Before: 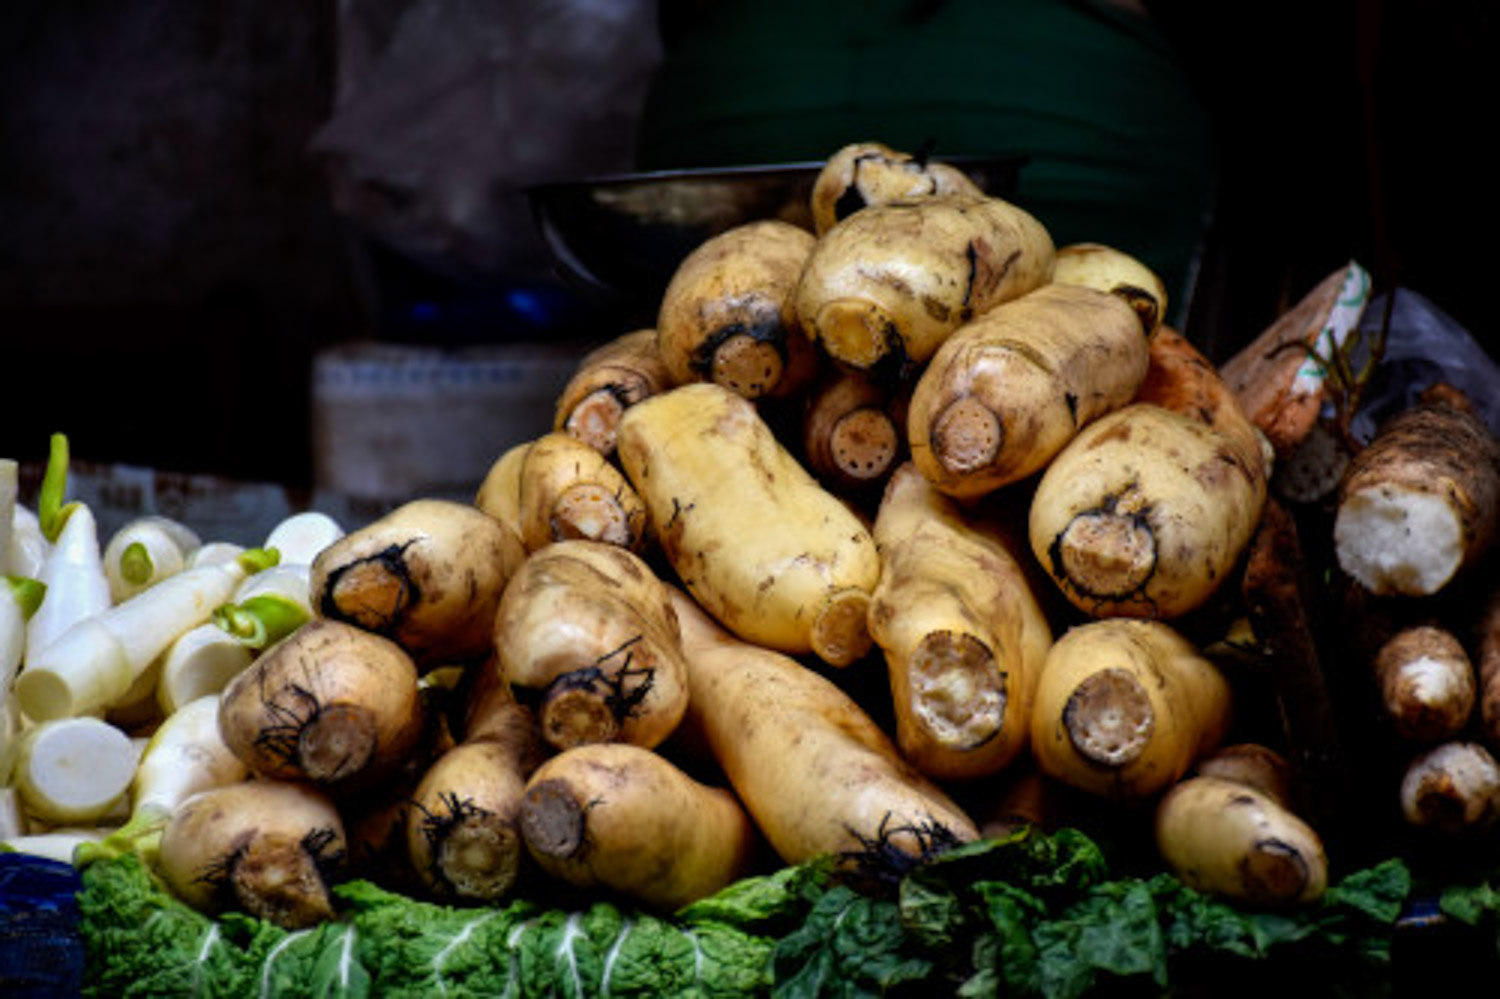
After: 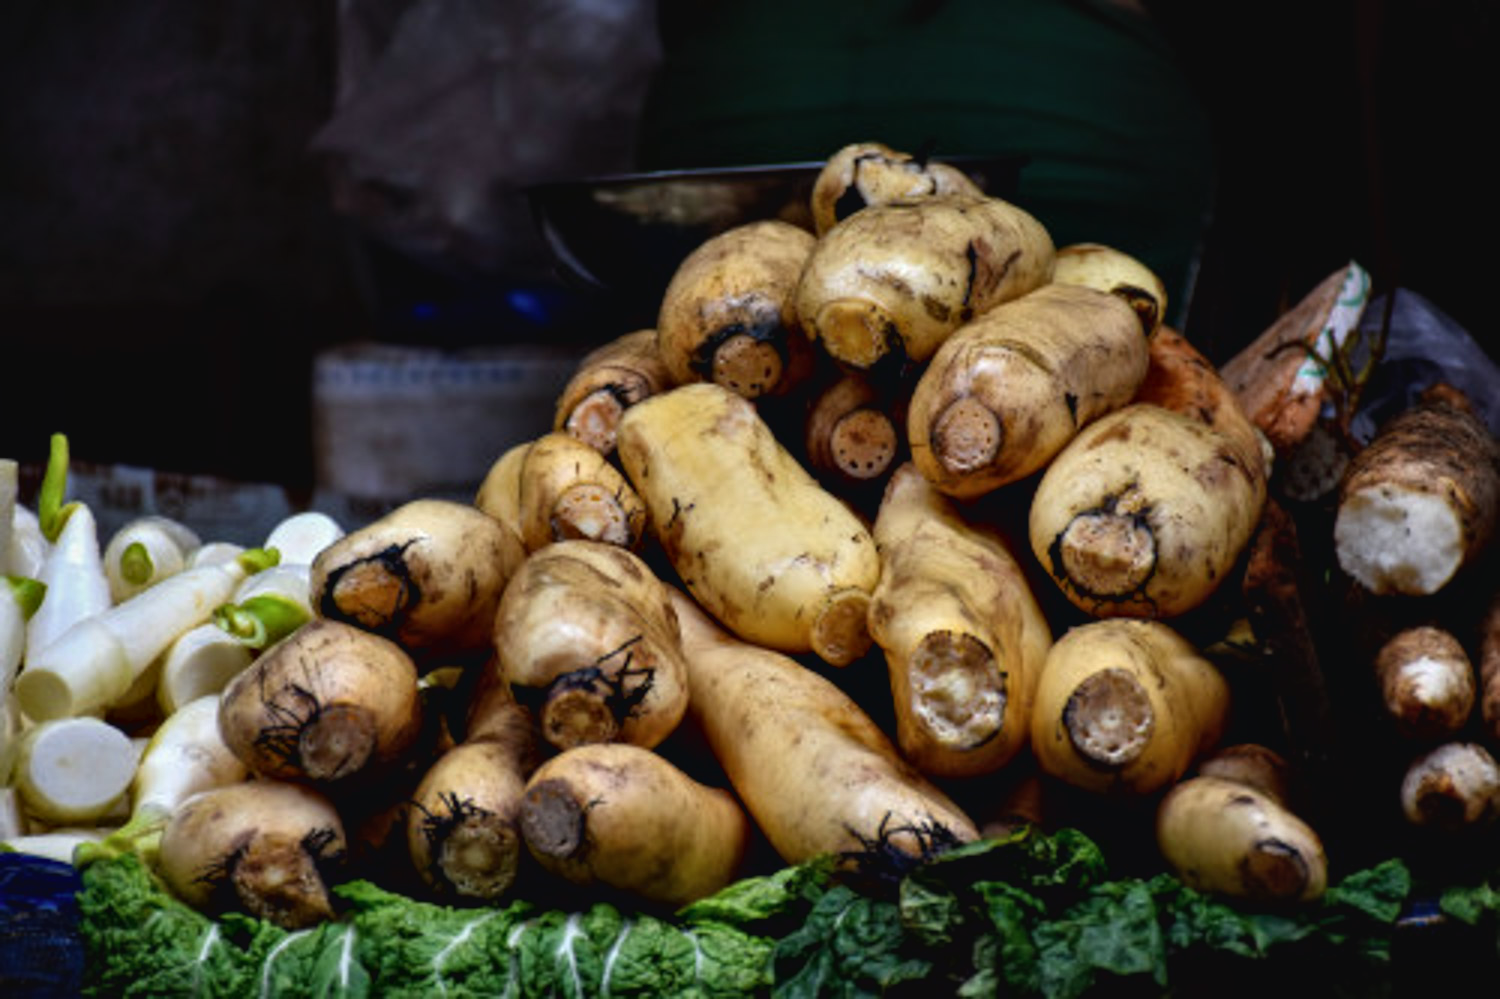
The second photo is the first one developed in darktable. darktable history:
contrast brightness saturation: contrast -0.08, brightness -0.04, saturation -0.11
contrast equalizer: octaves 7, y [[0.6 ×6], [0.55 ×6], [0 ×6], [0 ×6], [0 ×6]], mix 0.3
